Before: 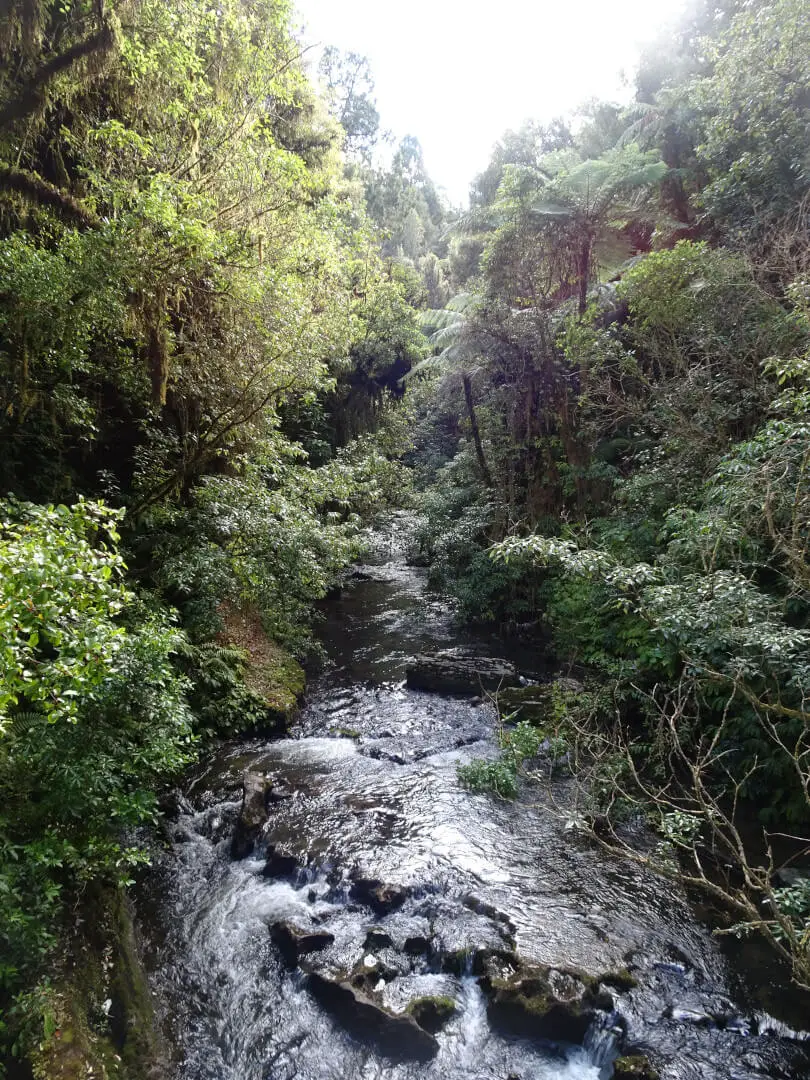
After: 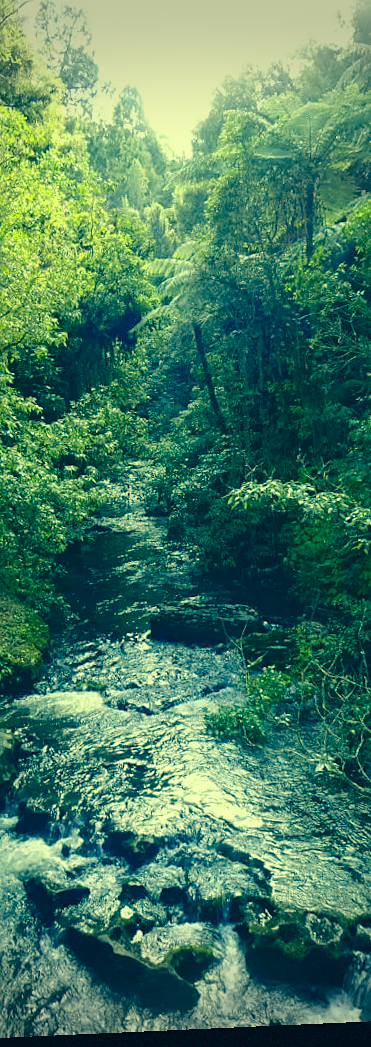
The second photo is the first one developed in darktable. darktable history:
vignetting: fall-off start 100%, brightness -0.406, saturation -0.3, width/height ratio 1.324, dithering 8-bit output, unbound false
rotate and perspective: rotation -2.56°, automatic cropping off
crop: left 33.452%, top 6.025%, right 23.155%
sharpen: amount 0.2
color correction: highlights a* -15.58, highlights b* 40, shadows a* -40, shadows b* -26.18
split-toning: shadows › saturation 0.61, highlights › saturation 0.58, balance -28.74, compress 87.36%
